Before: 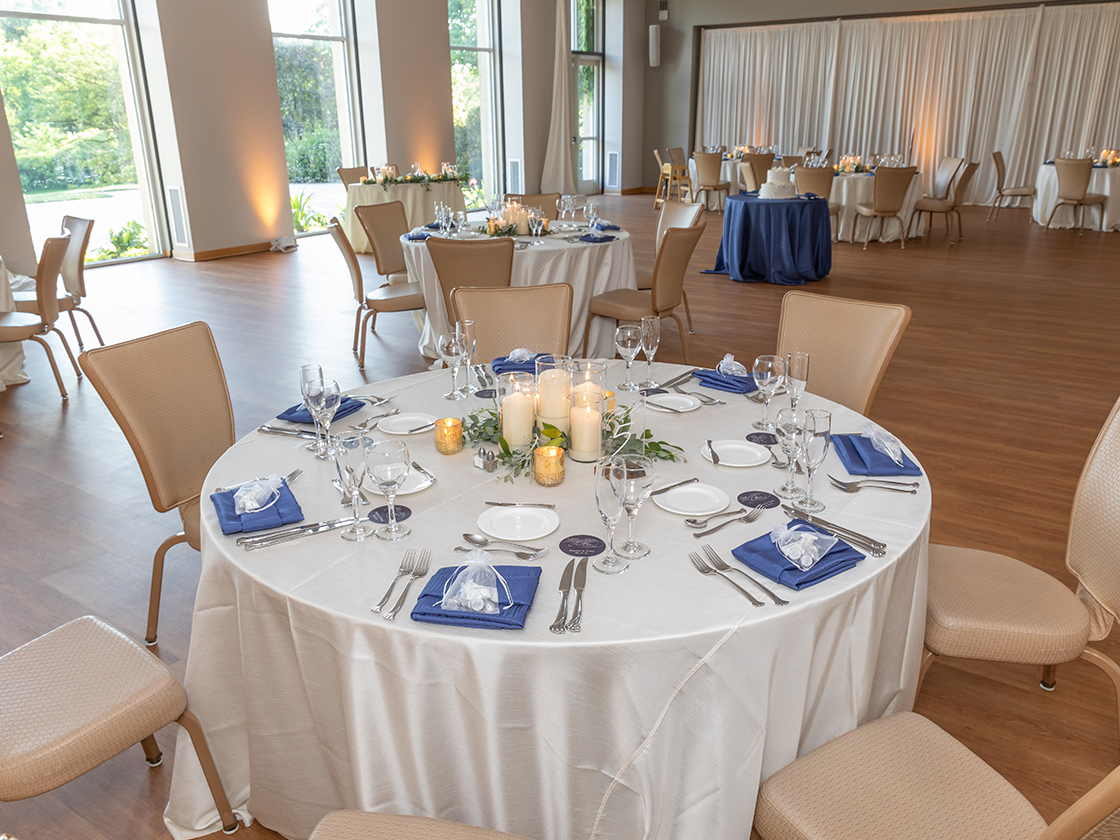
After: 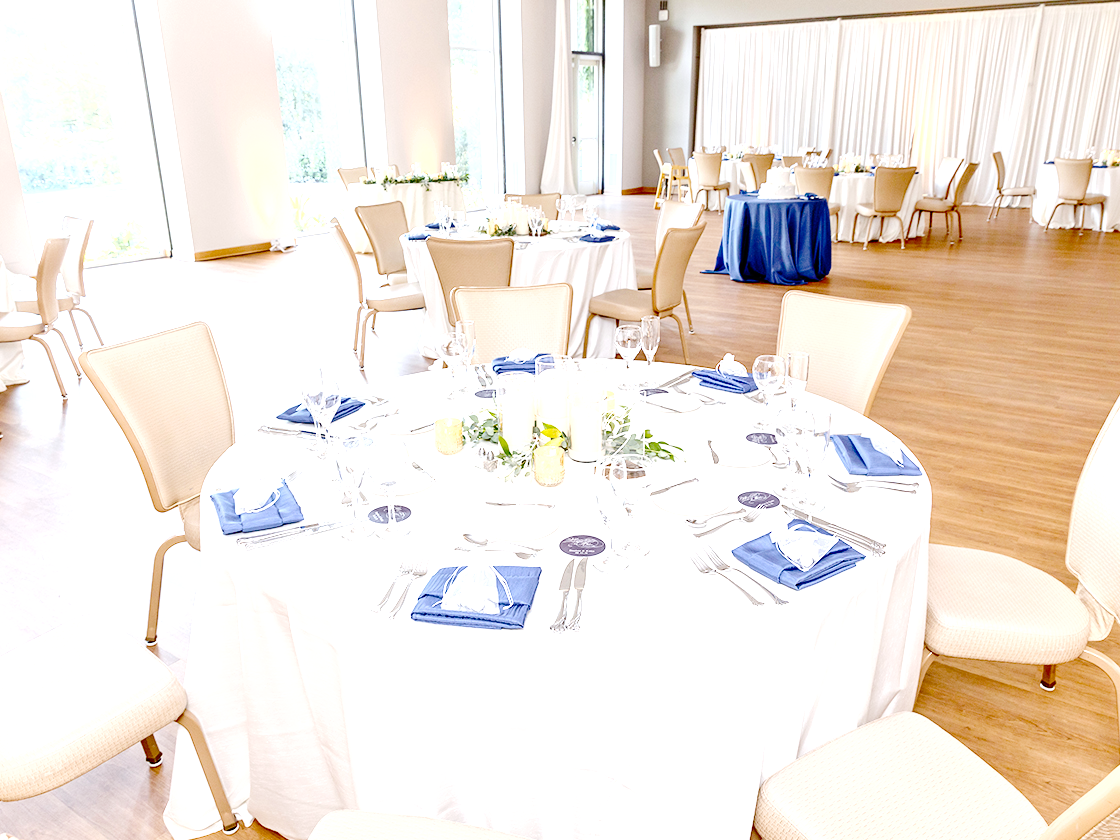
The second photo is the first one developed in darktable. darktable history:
exposure: black level correction 0.001, exposure 1.735 EV, compensate highlight preservation false
white balance: red 0.984, blue 1.059
base curve: curves: ch0 [(0, 0) (0.036, 0.01) (0.123, 0.254) (0.258, 0.504) (0.507, 0.748) (1, 1)], preserve colors none
shadows and highlights: shadows 20.91, highlights -35.45, soften with gaussian
